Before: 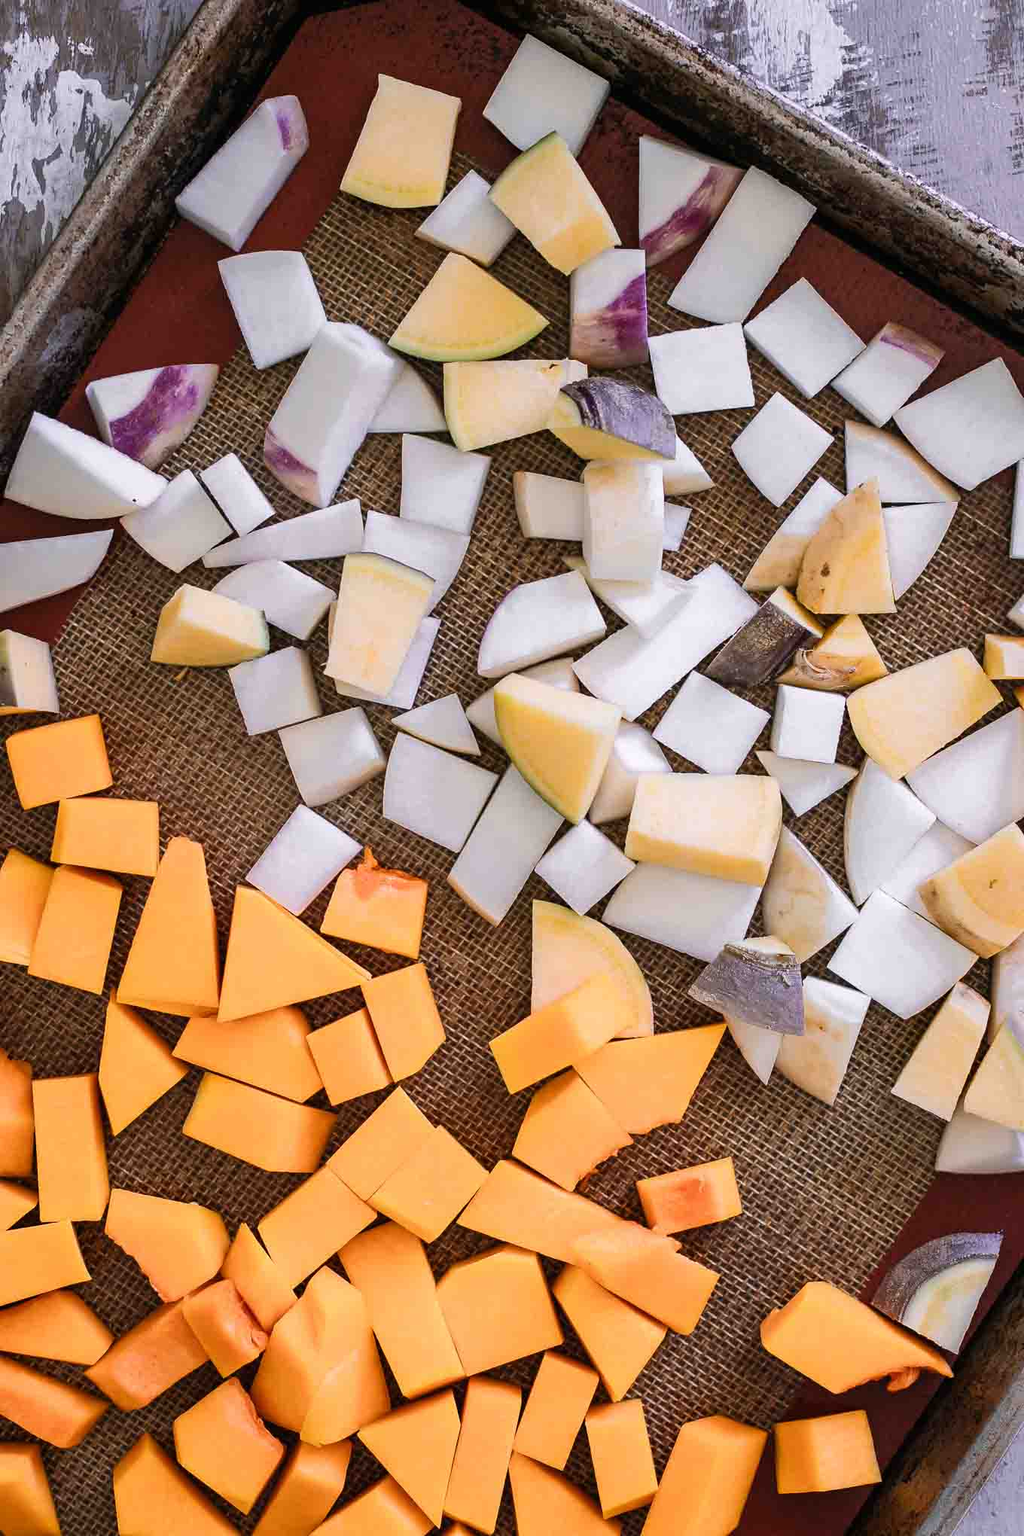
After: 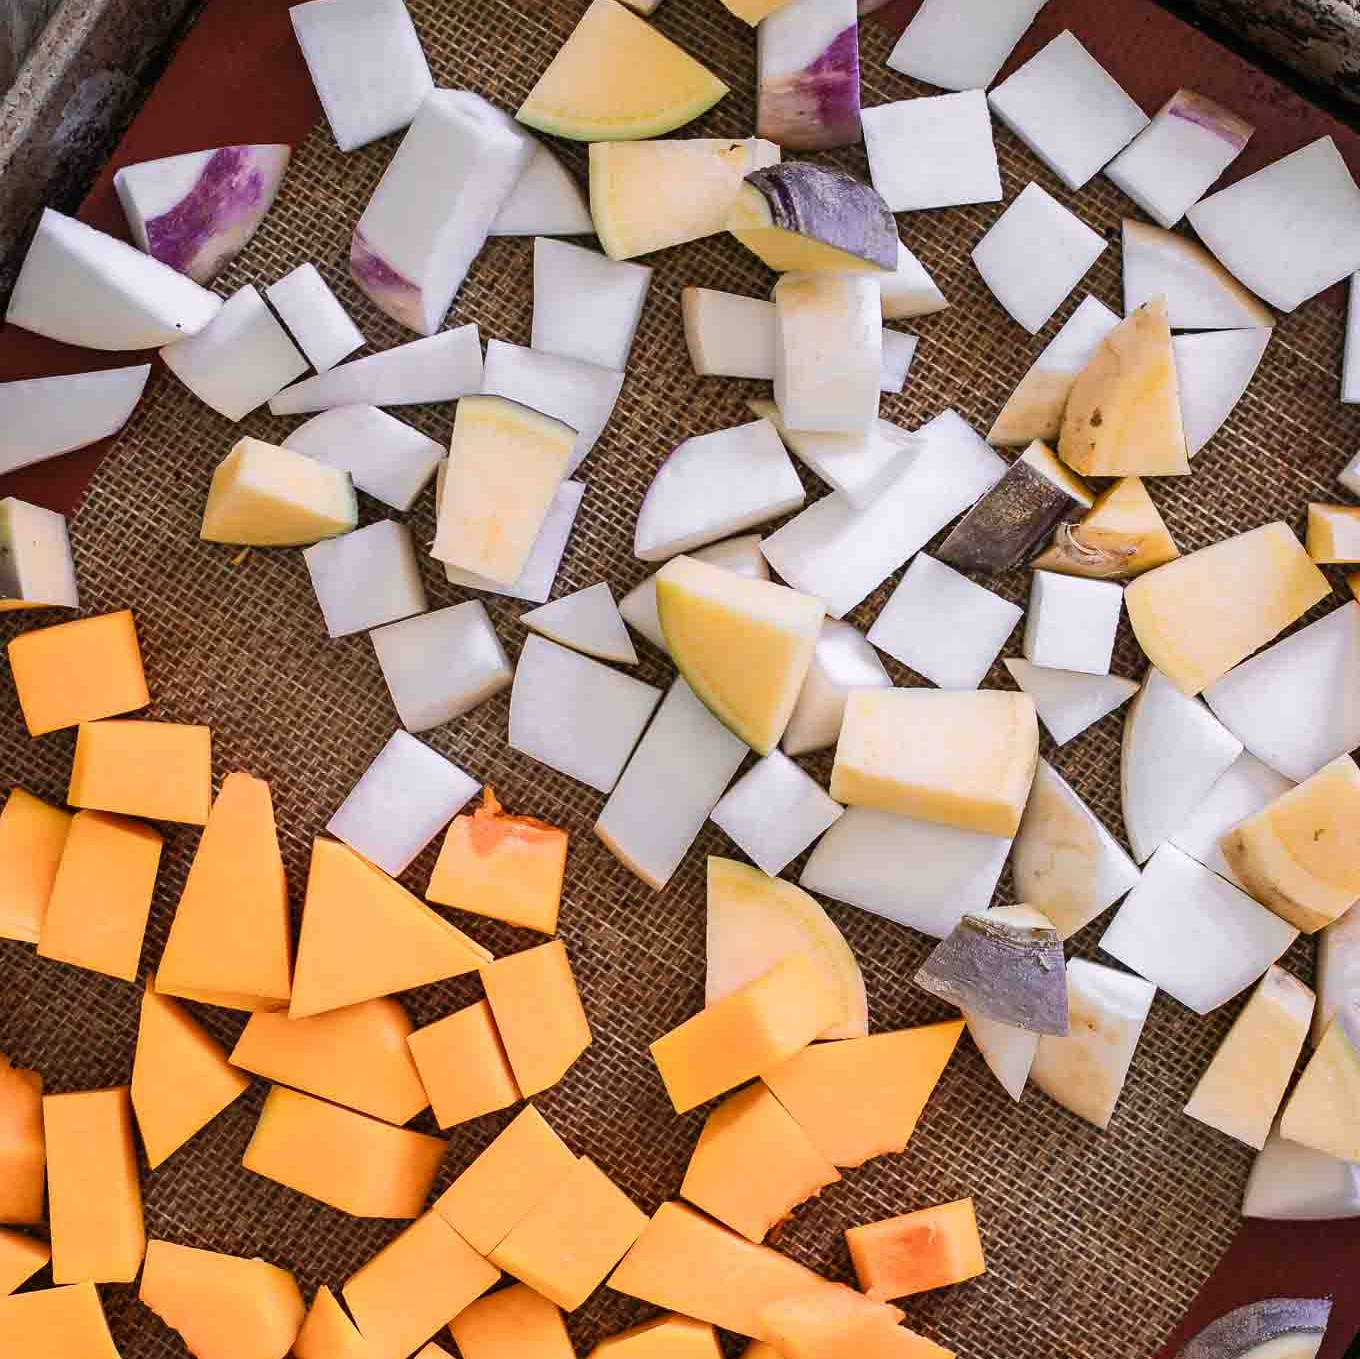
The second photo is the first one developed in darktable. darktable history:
crop: top 16.666%, bottom 16.687%
